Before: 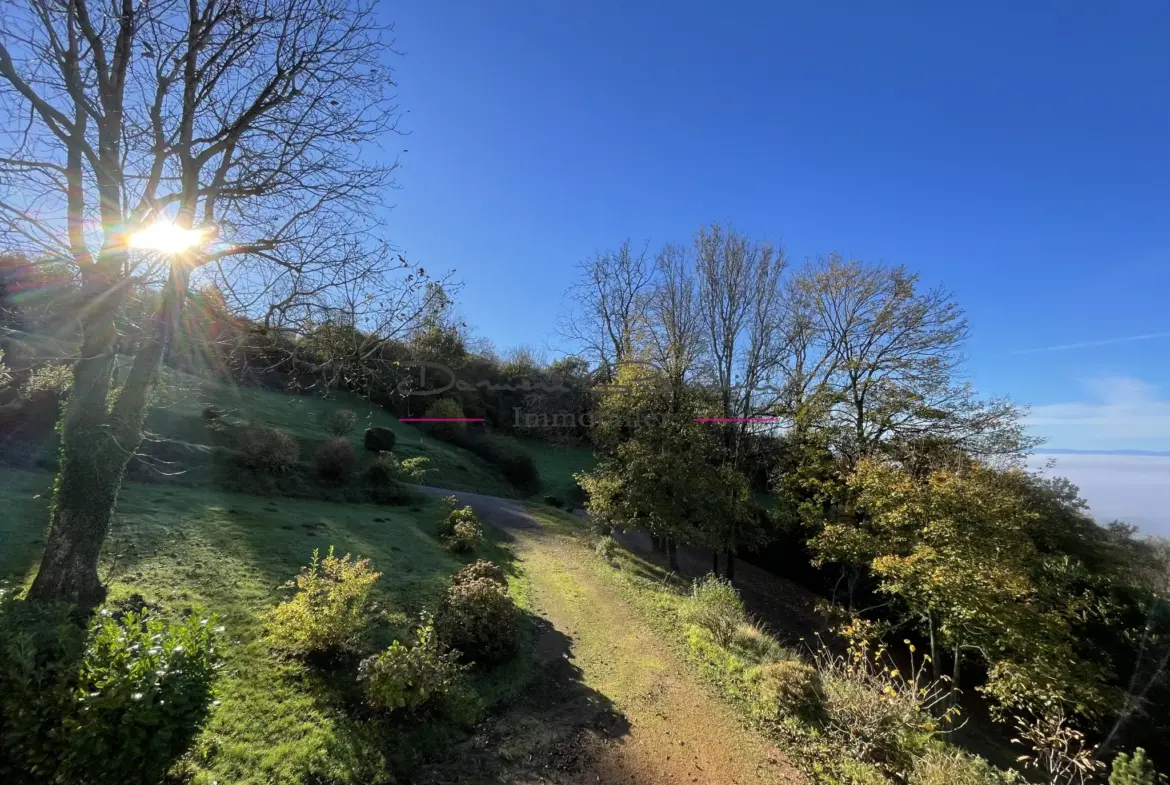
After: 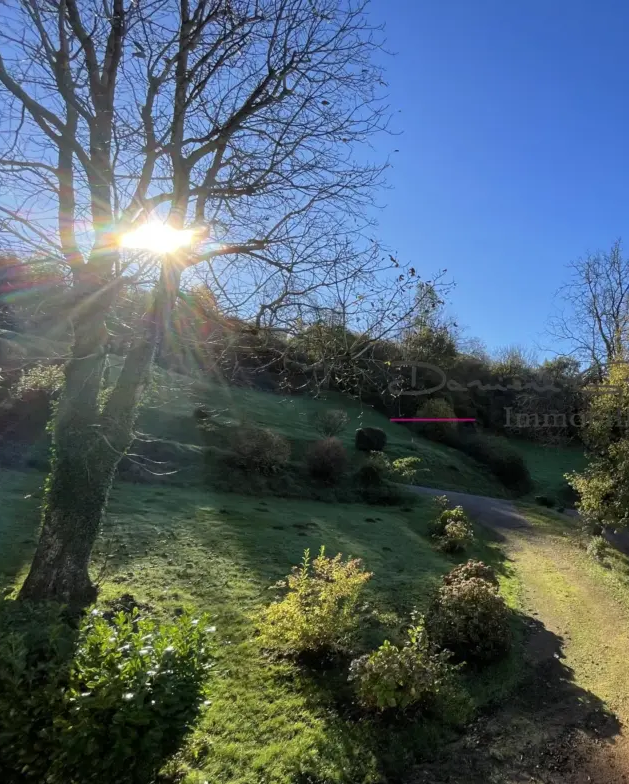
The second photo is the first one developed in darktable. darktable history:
crop: left 0.842%, right 45.315%, bottom 0.089%
